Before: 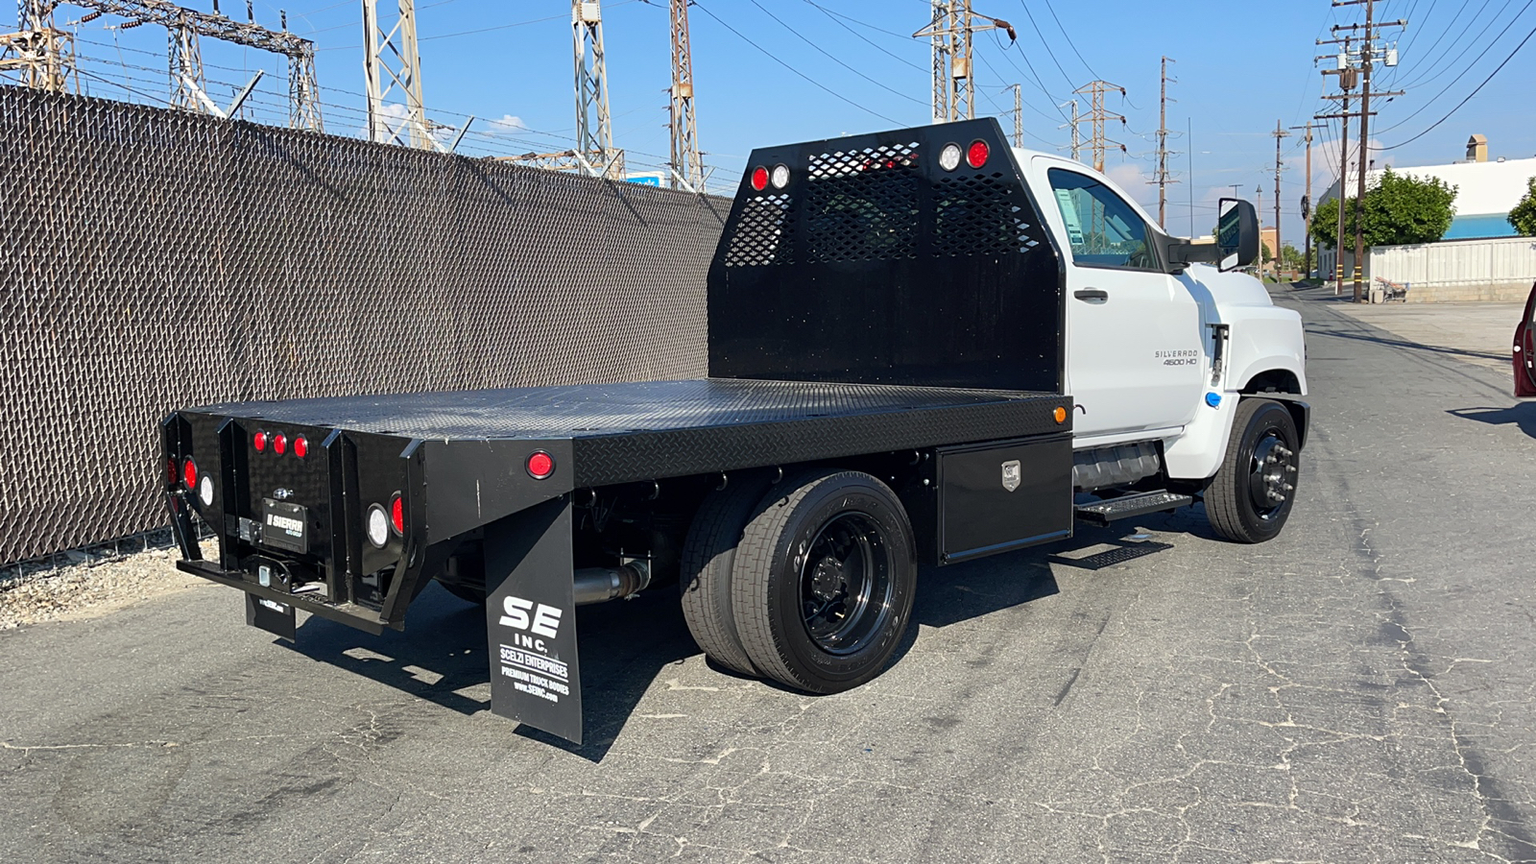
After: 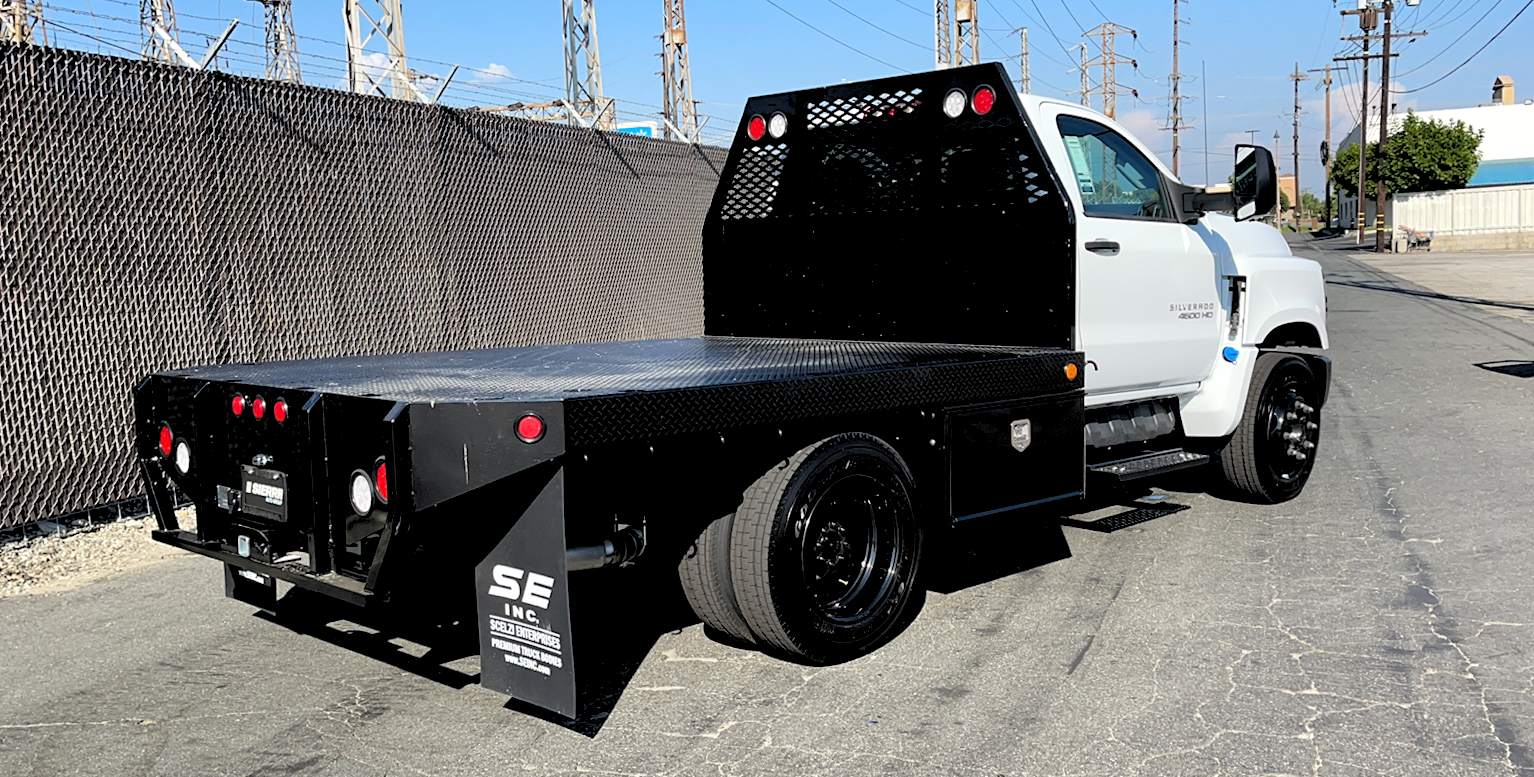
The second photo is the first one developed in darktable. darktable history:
rgb levels: levels [[0.029, 0.461, 0.922], [0, 0.5, 1], [0, 0.5, 1]]
rotate and perspective: rotation -0.45°, automatic cropping original format, crop left 0.008, crop right 0.992, crop top 0.012, crop bottom 0.988
crop: left 1.507%, top 6.147%, right 1.379%, bottom 6.637%
